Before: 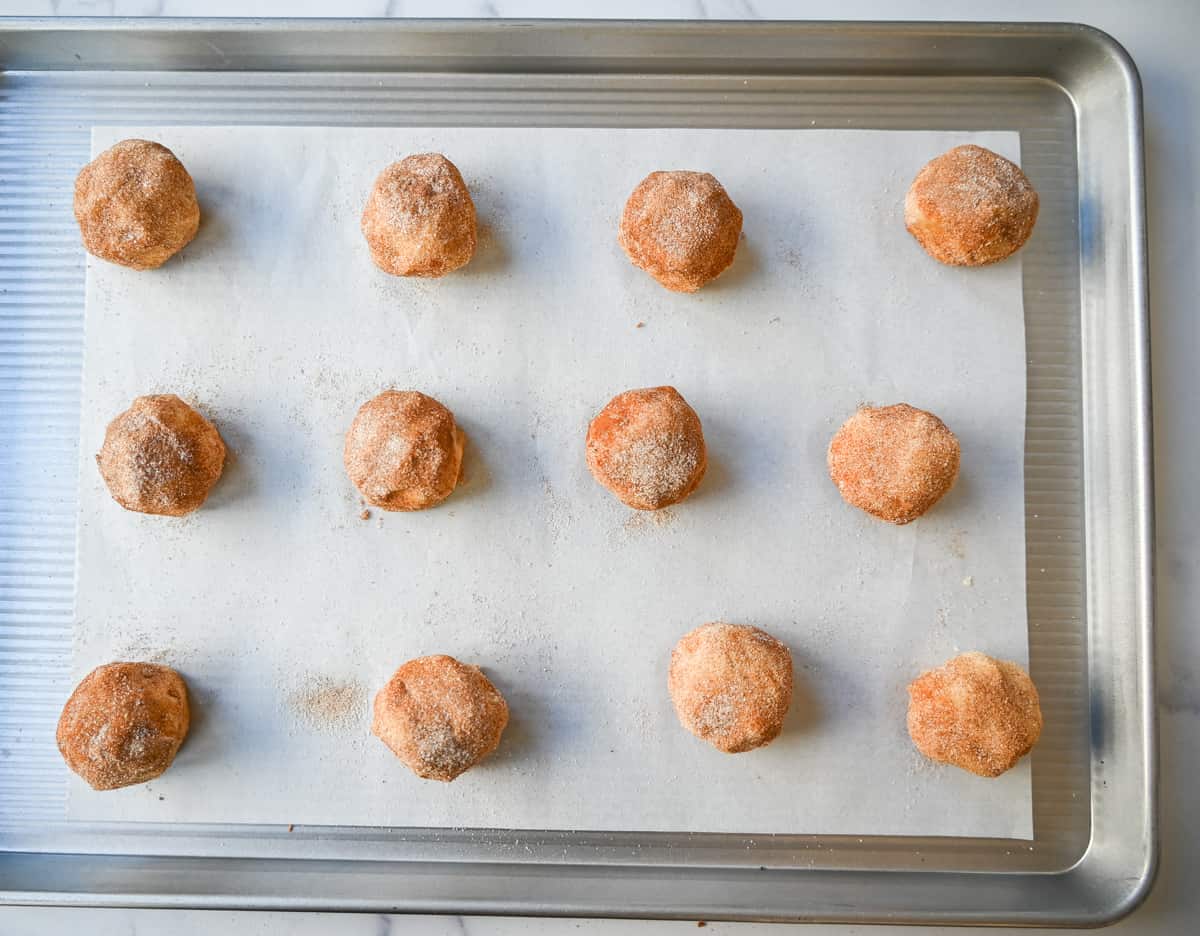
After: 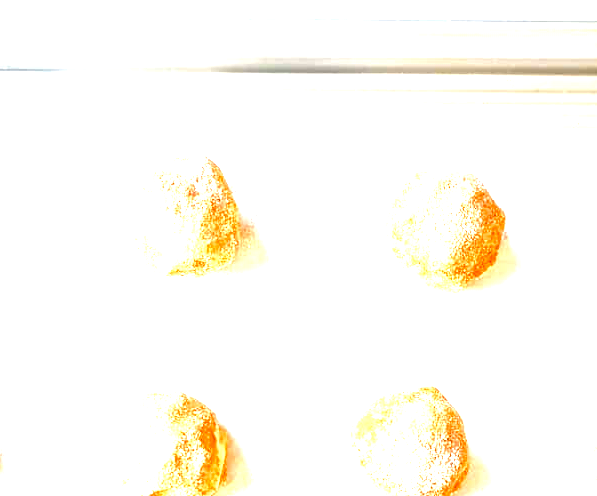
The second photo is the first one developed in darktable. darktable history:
local contrast: on, module defaults
exposure: black level correction 0.009, exposure 1.435 EV, compensate highlight preservation false
tone equalizer: -8 EV -1.09 EV, -7 EV -0.974 EV, -6 EV -0.89 EV, -5 EV -0.611 EV, -3 EV 0.568 EV, -2 EV 0.879 EV, -1 EV 0.985 EV, +0 EV 1.06 EV
crop: left 19.817%, right 30.425%, bottom 46.998%
color correction: highlights b* 0.051
